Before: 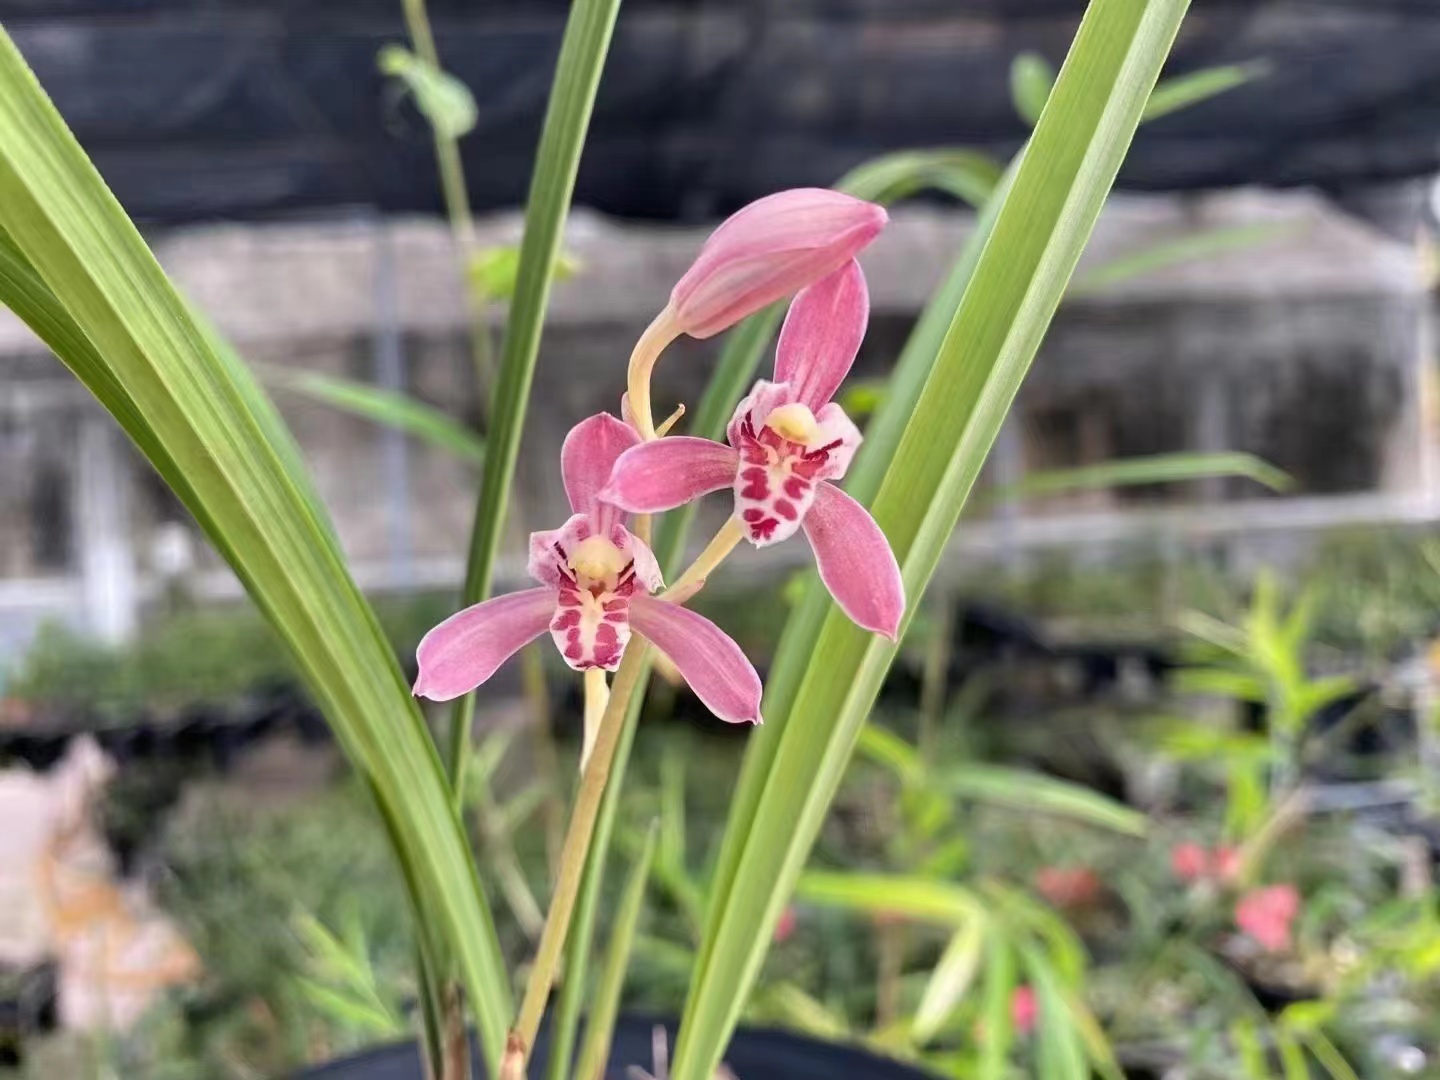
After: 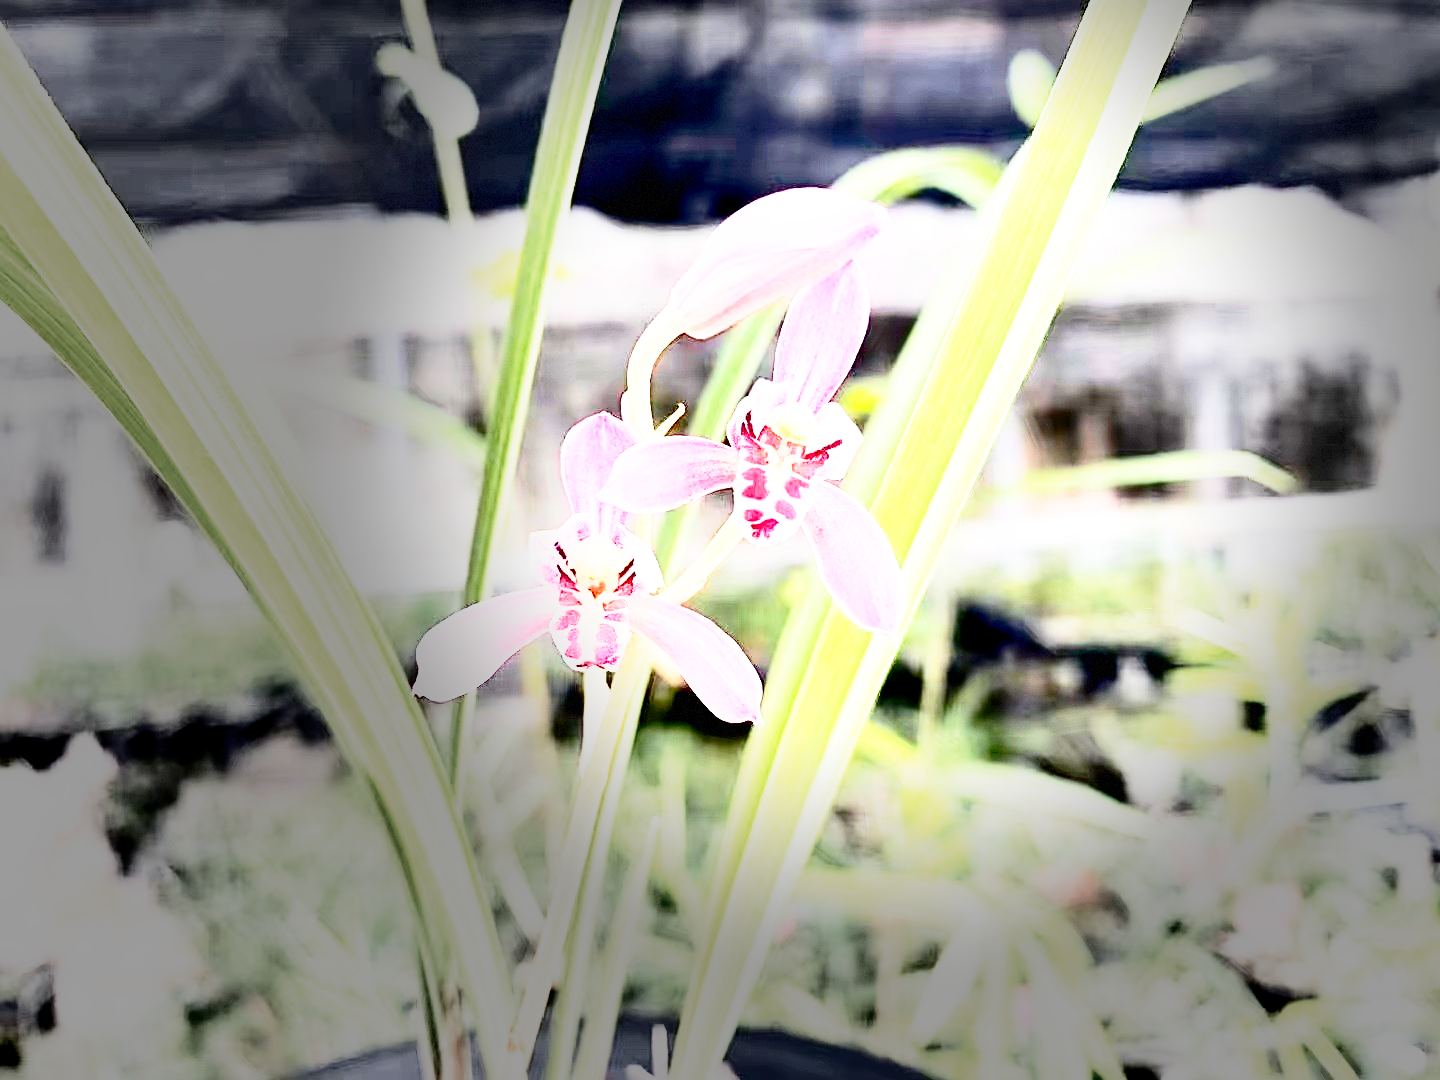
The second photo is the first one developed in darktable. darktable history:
contrast brightness saturation: contrast 0.294
vignetting: fall-off start 40.88%, fall-off radius 40.1%, brightness -0.677, center (0.217, -0.235), dithering 8-bit output
sharpen: on, module defaults
exposure: black level correction 0.01, exposure 1 EV, compensate highlight preservation false
base curve: curves: ch0 [(0, 0) (0.012, 0.01) (0.073, 0.168) (0.31, 0.711) (0.645, 0.957) (1, 1)], preserve colors none
